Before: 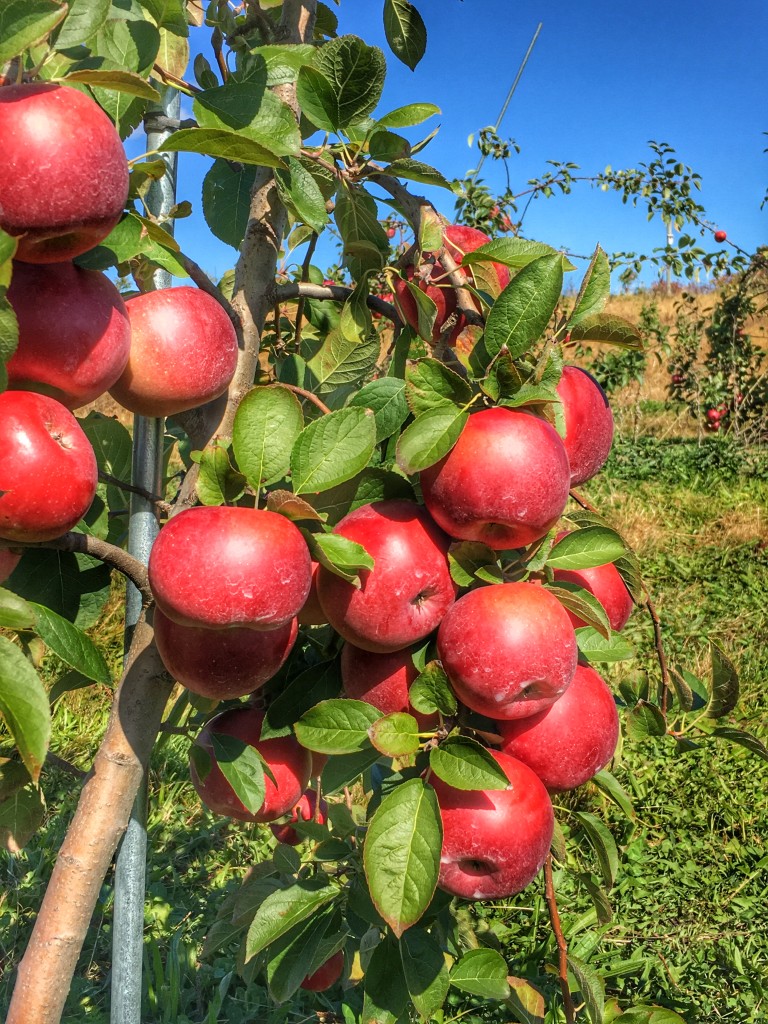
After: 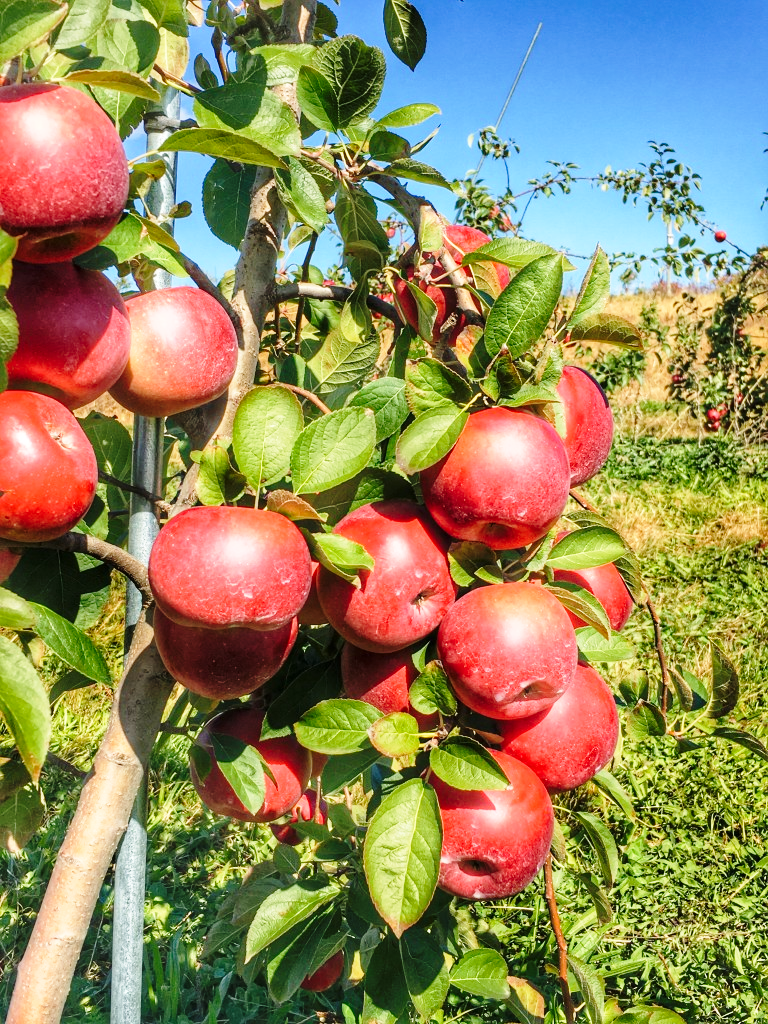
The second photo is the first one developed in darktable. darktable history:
base curve: curves: ch0 [(0, 0) (0.028, 0.03) (0.121, 0.232) (0.46, 0.748) (0.859, 0.968) (1, 1)], preserve colors none
color correction: saturation 0.98
